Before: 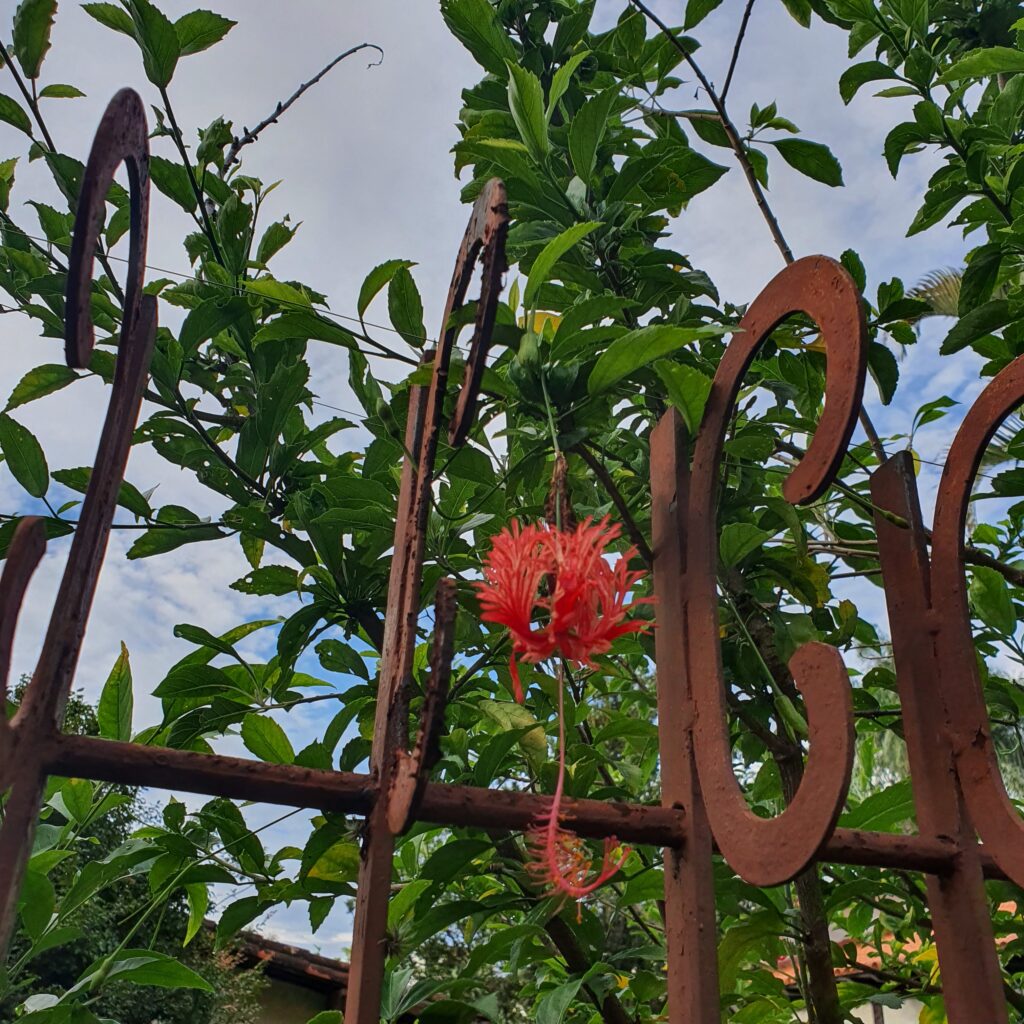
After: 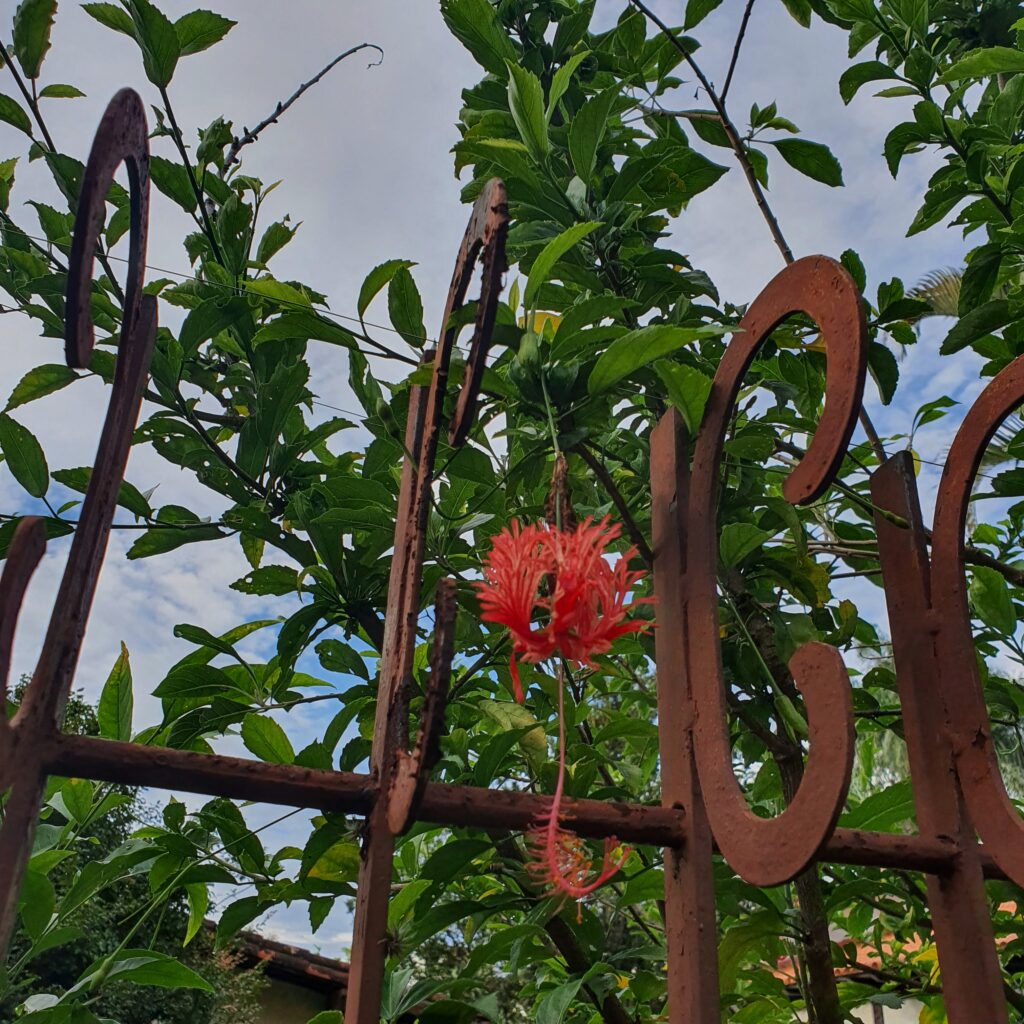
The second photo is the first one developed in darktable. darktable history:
exposure: exposure -0.157 EV, compensate highlight preservation false
